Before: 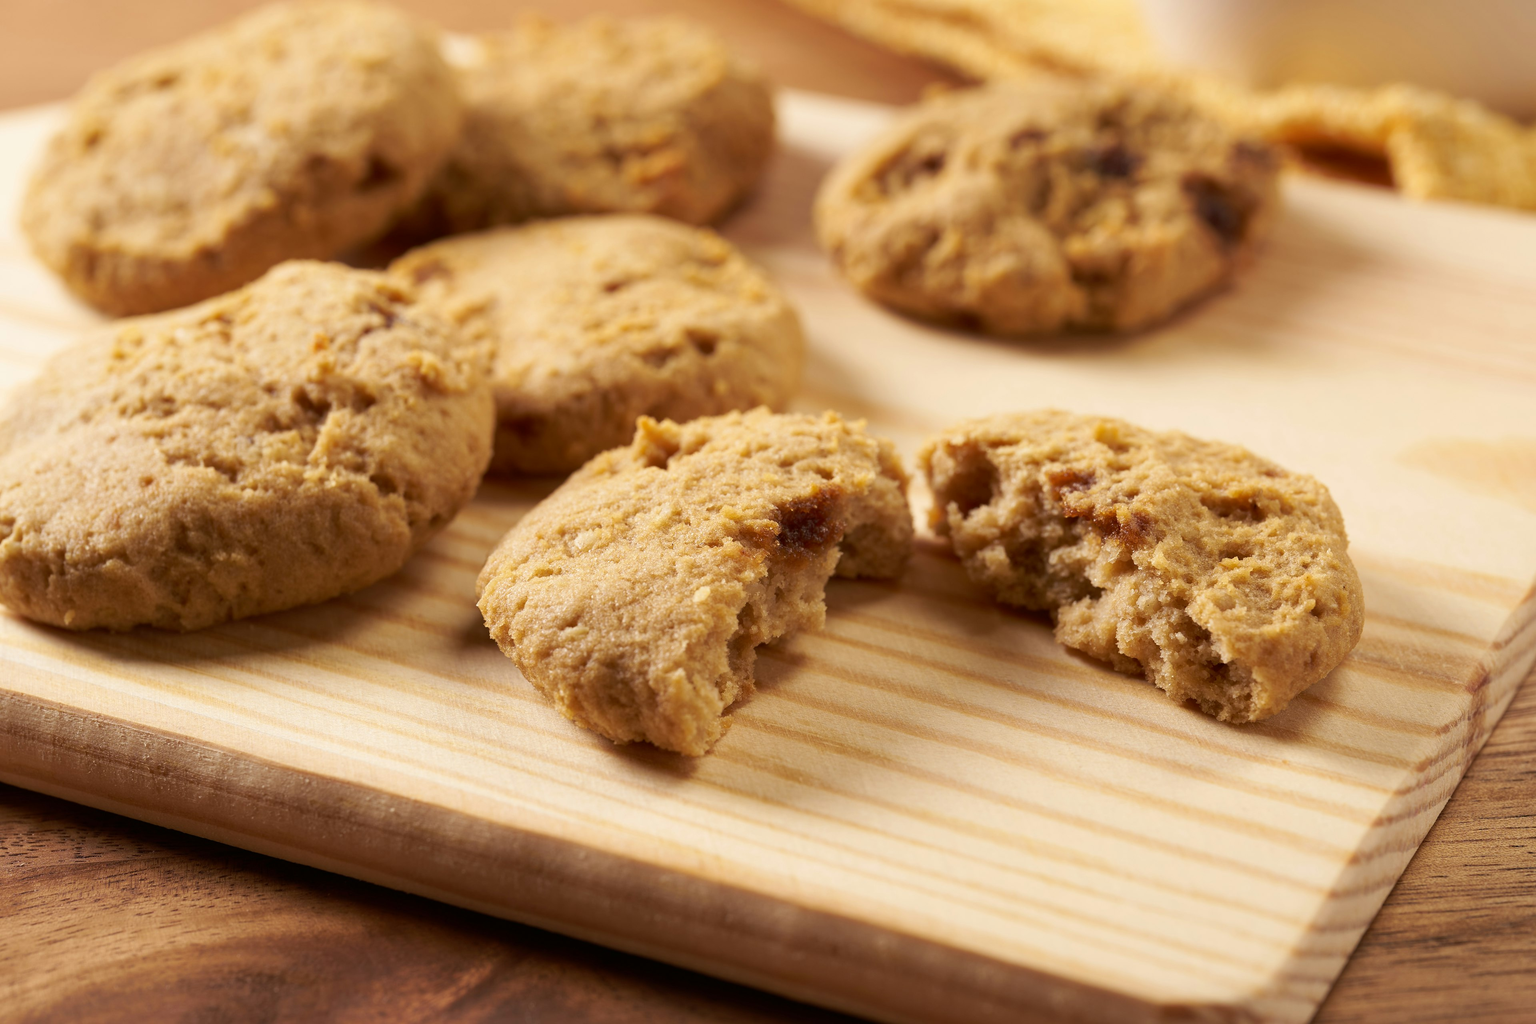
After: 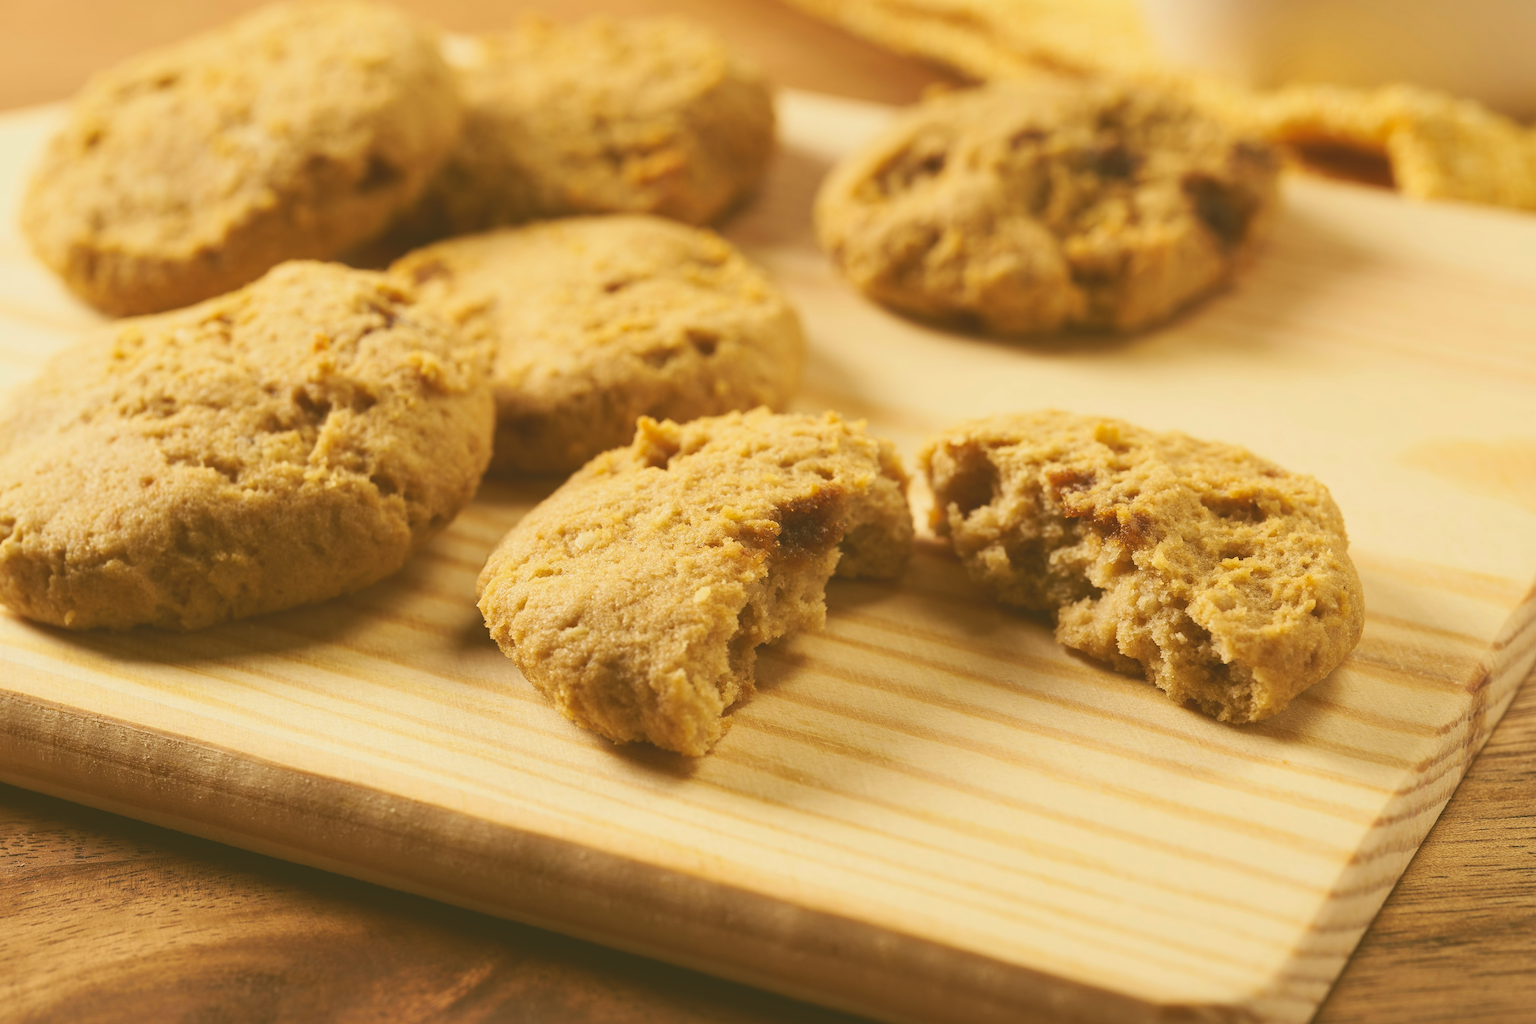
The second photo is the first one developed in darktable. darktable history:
color correction: highlights a* -1.43, highlights b* 10.12, shadows a* 0.395, shadows b* 19.35
exposure: black level correction -0.036, exposure -0.497 EV, compensate highlight preservation false
contrast brightness saturation: contrast 0.2, brightness 0.16, saturation 0.22
